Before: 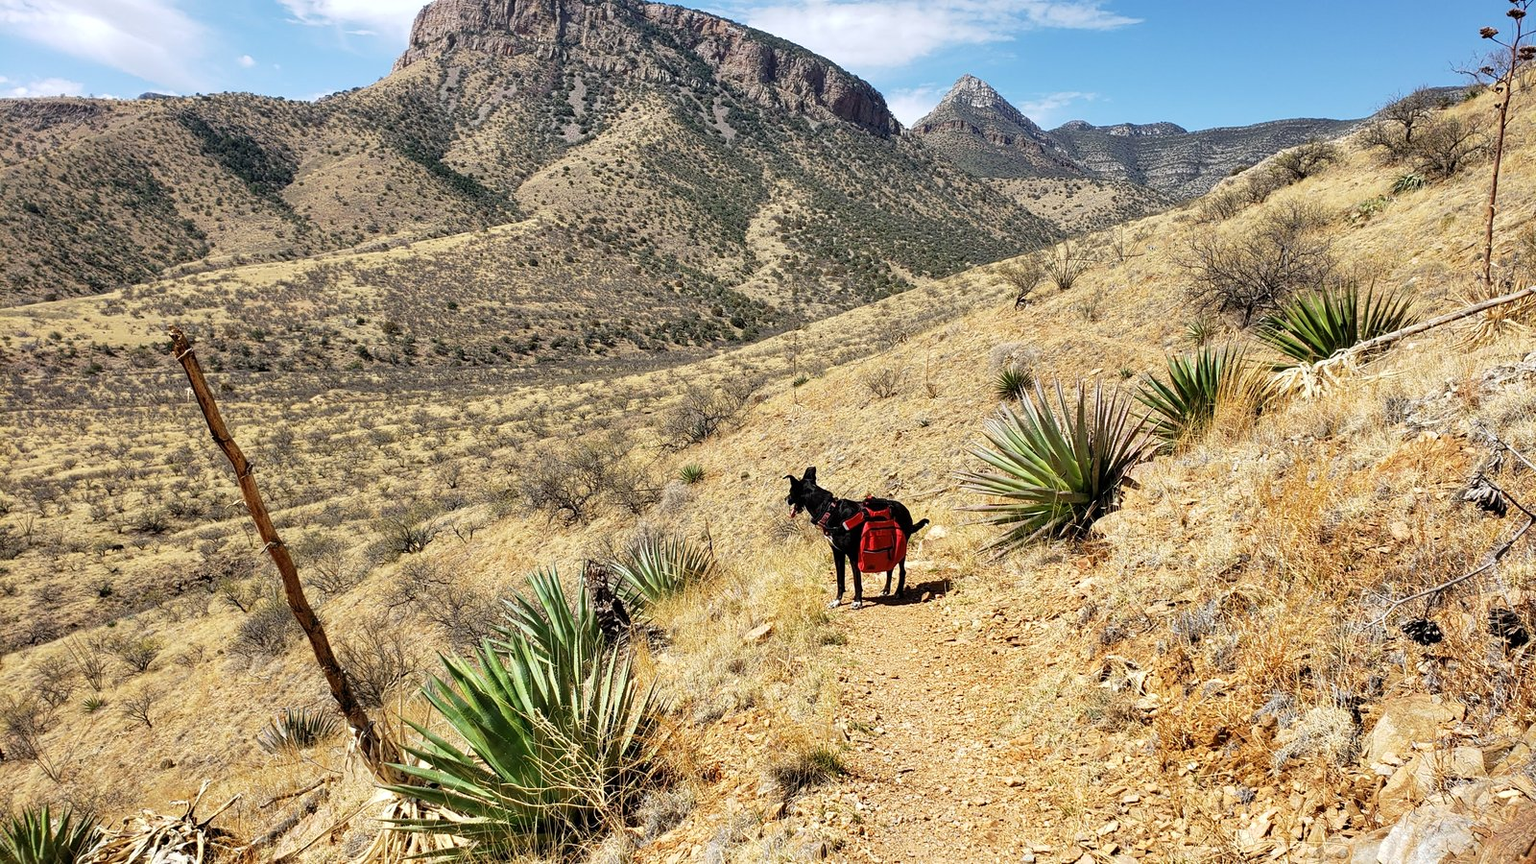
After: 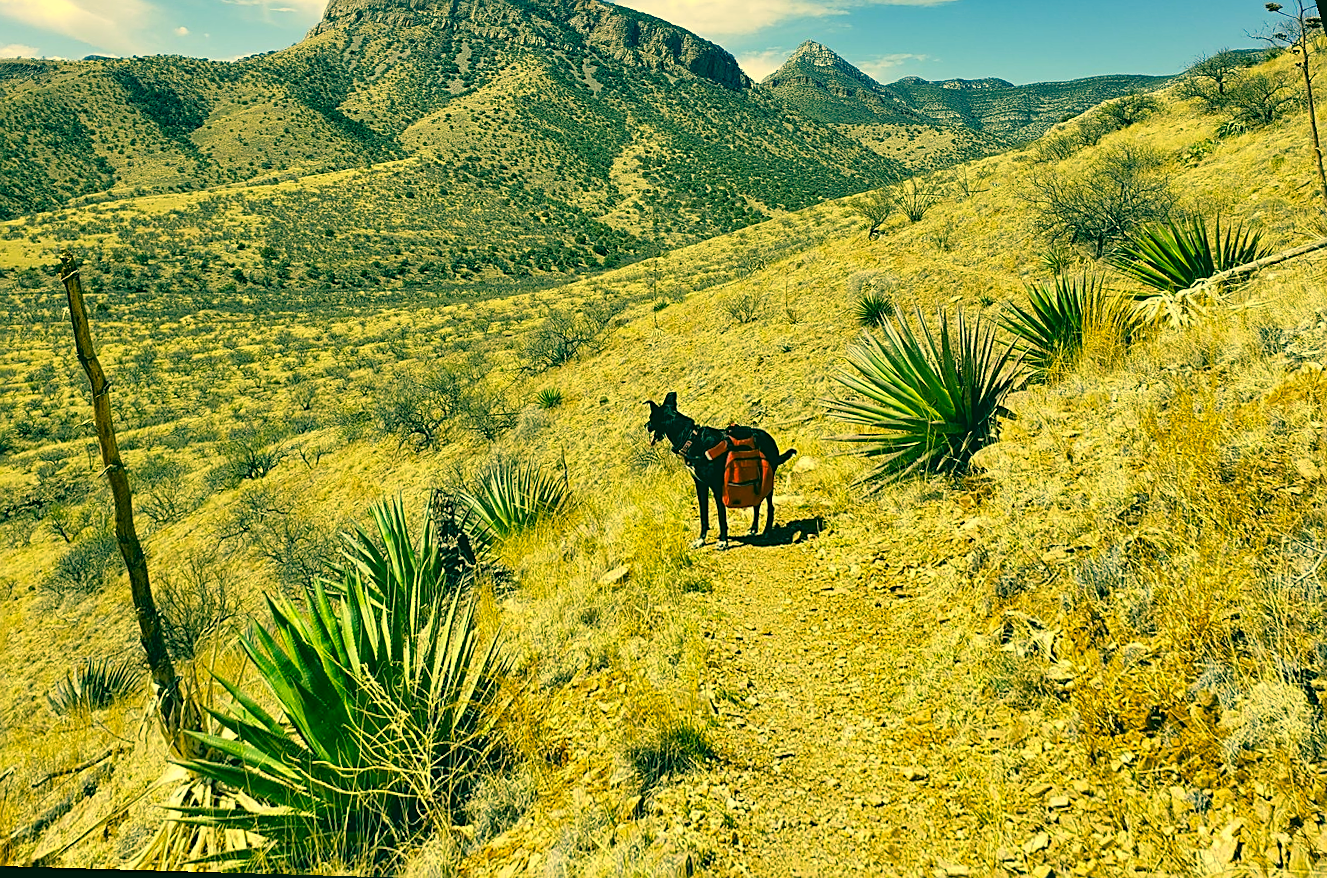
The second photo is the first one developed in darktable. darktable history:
color correction: highlights a* 1.83, highlights b* 34.02, shadows a* -36.68, shadows b* -5.48
color contrast: green-magenta contrast 1.2, blue-yellow contrast 1.2
shadows and highlights: shadows 32, highlights -32, soften with gaussian
exposure: compensate exposure bias true, compensate highlight preservation false
sharpen: on, module defaults
rotate and perspective: rotation 0.72°, lens shift (vertical) -0.352, lens shift (horizontal) -0.051, crop left 0.152, crop right 0.859, crop top 0.019, crop bottom 0.964
